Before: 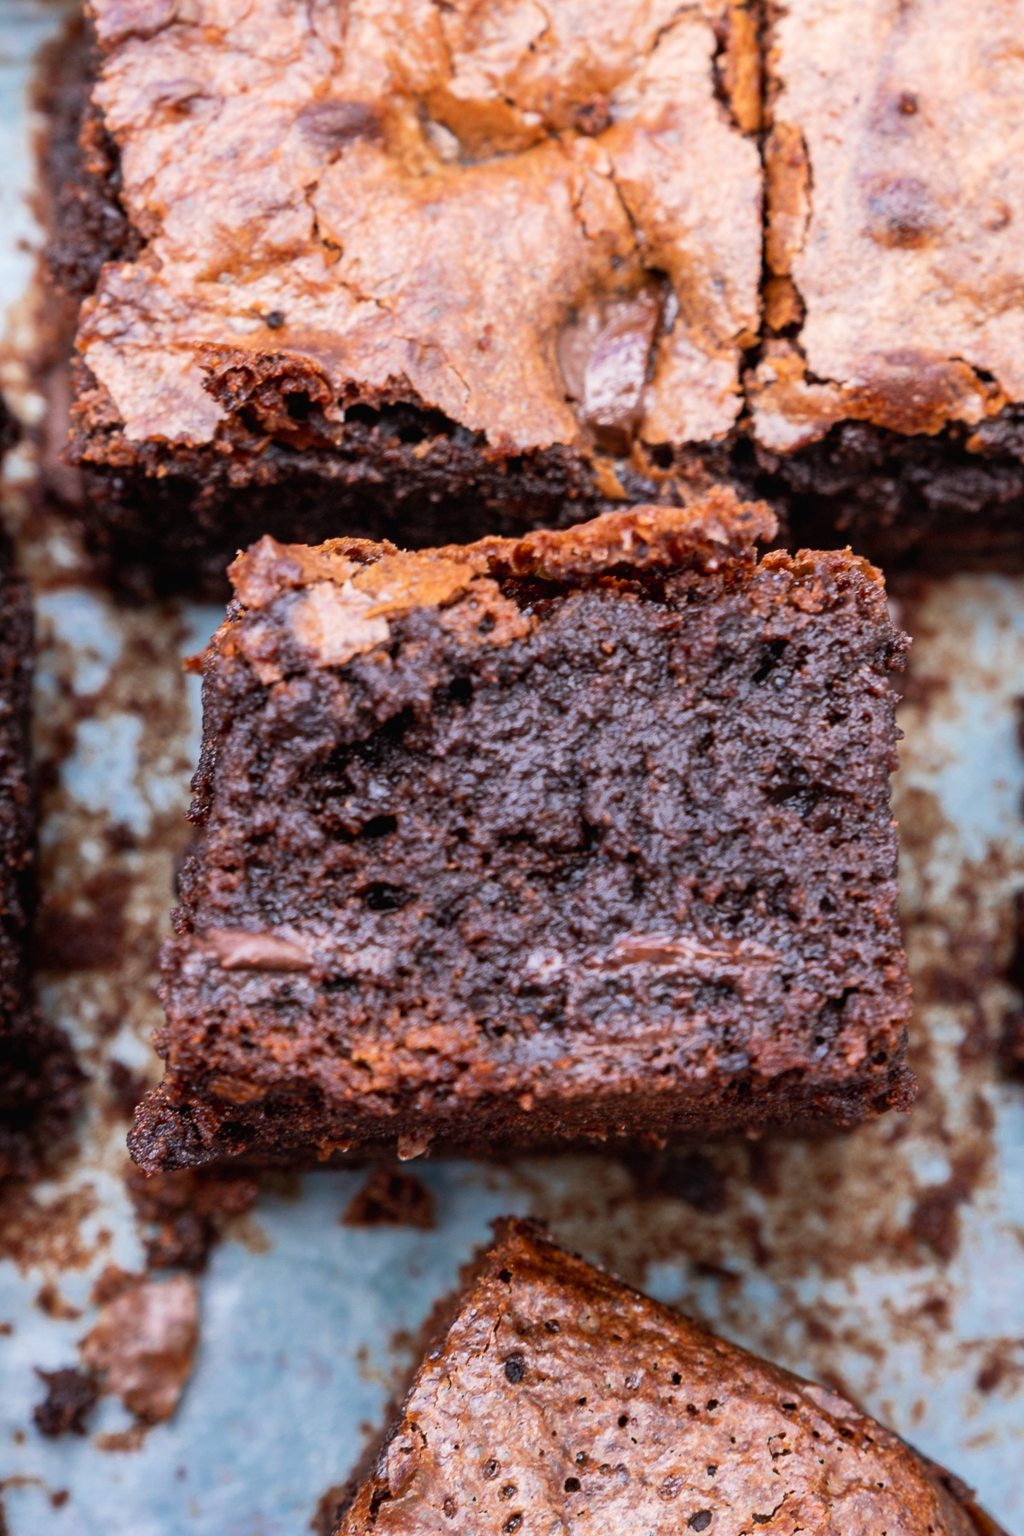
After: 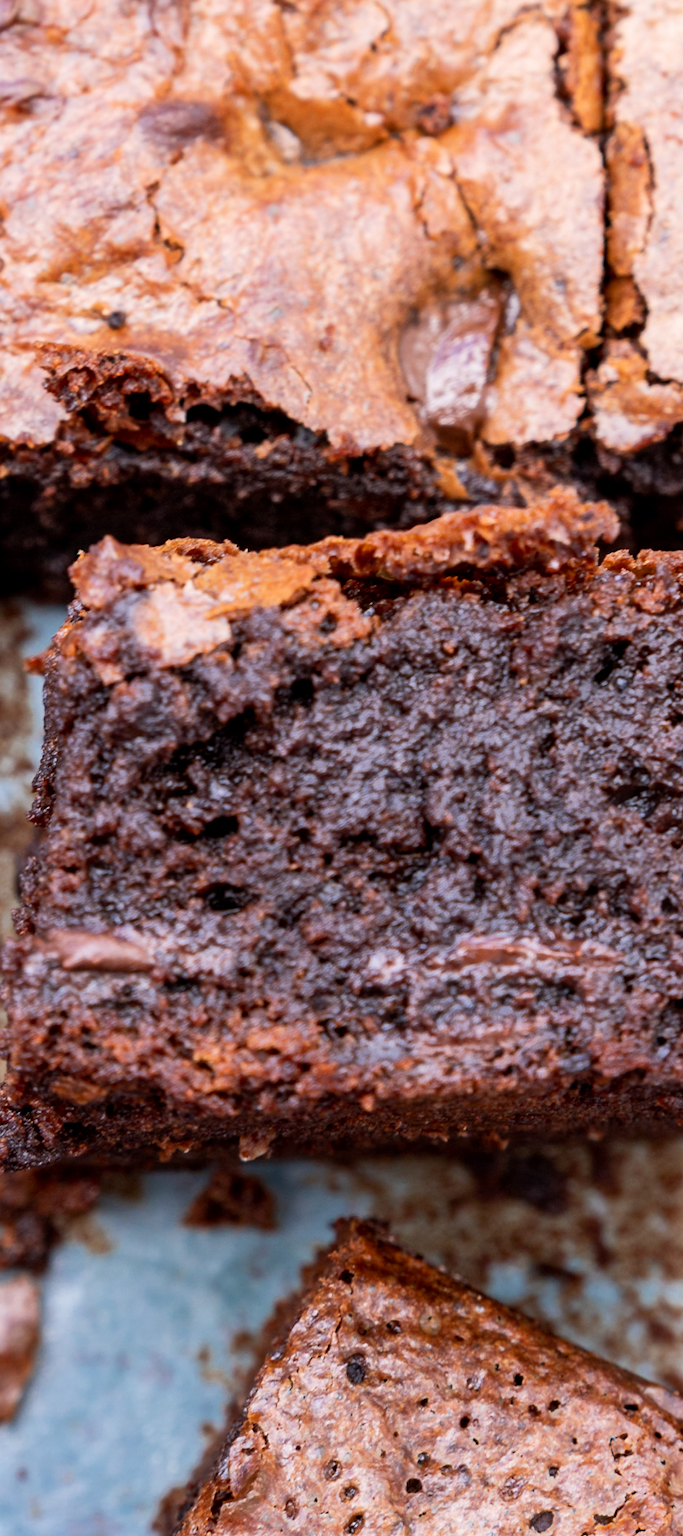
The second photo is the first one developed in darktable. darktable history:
crop and rotate: left 15.546%, right 17.787%
exposure: black level correction 0.002, compensate highlight preservation false
